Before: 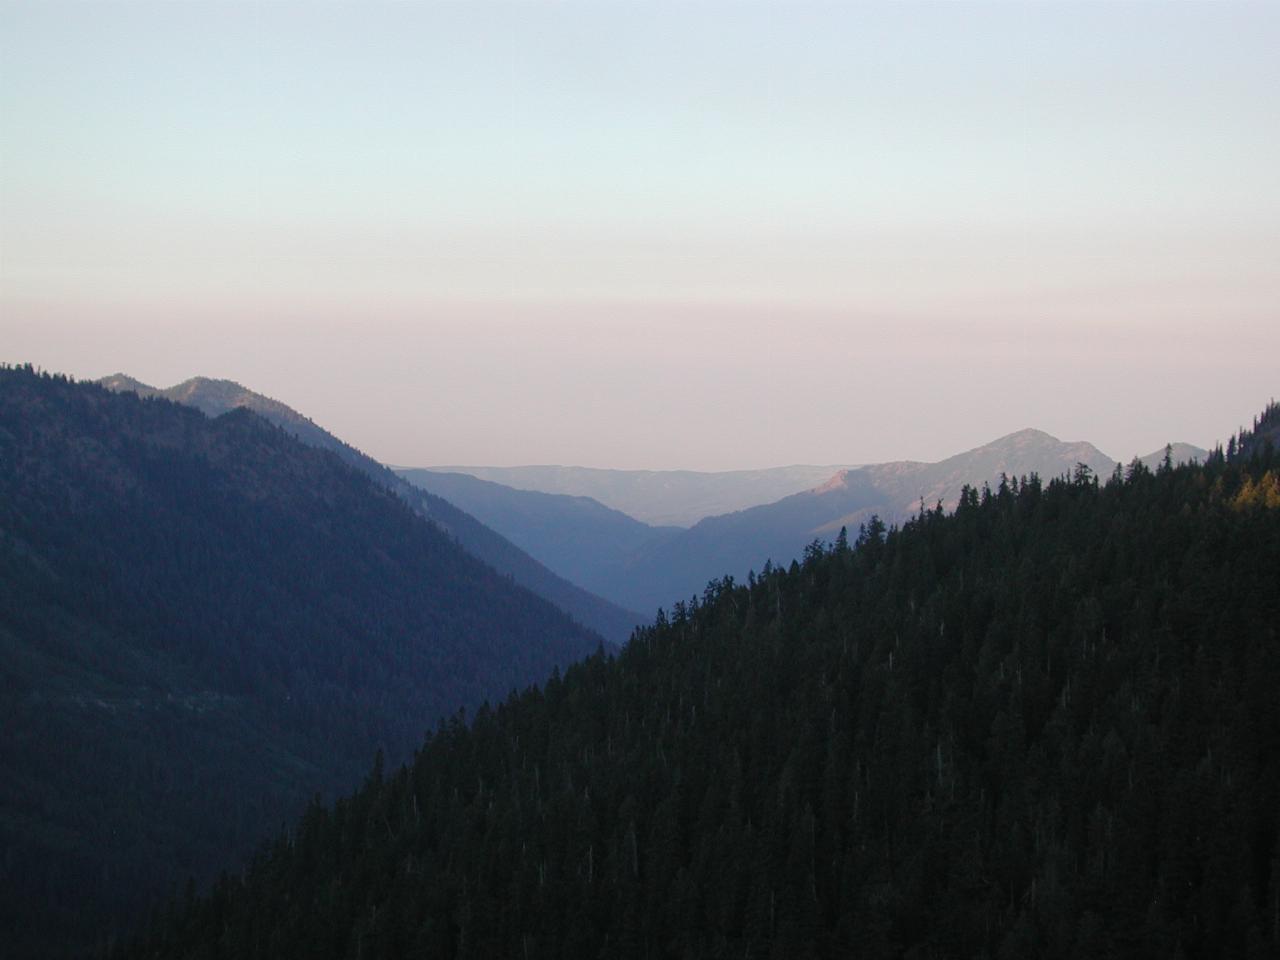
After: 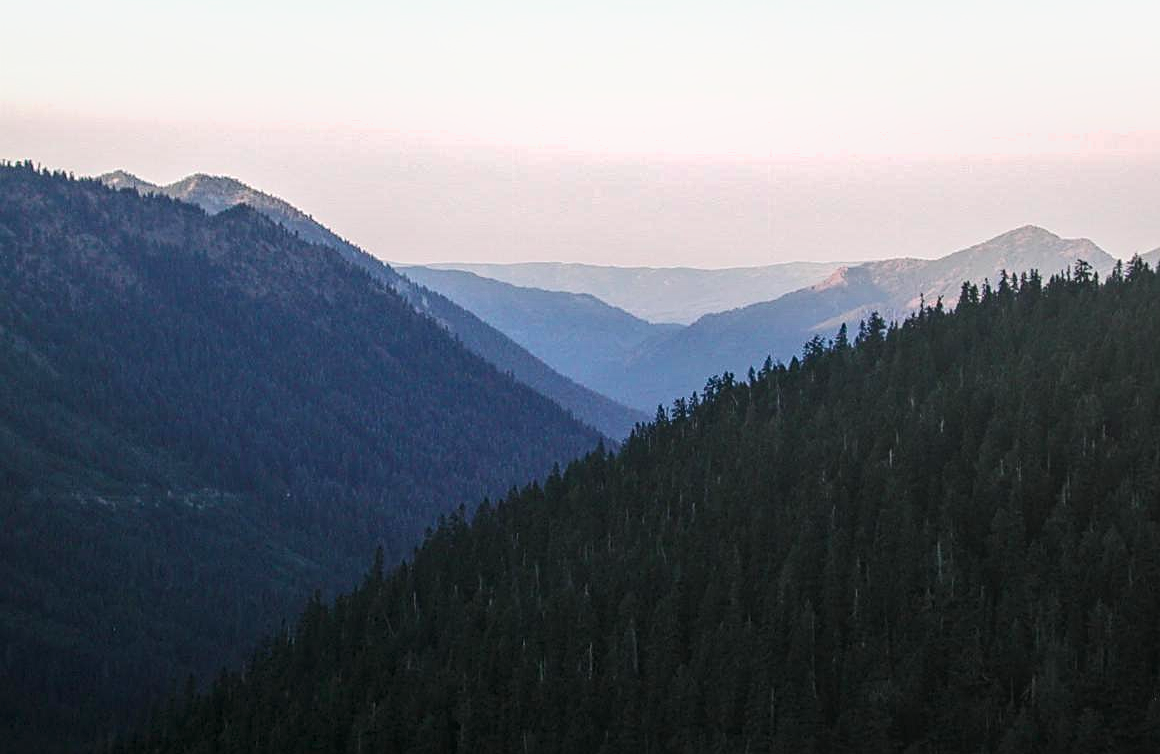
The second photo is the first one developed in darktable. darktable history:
tone curve: curves: ch0 [(0, 0) (0.055, 0.031) (0.282, 0.215) (0.729, 0.785) (1, 1)], color space Lab, independent channels, preserve colors none
crop: top 21.146%, right 9.365%, bottom 0.287%
tone equalizer: edges refinement/feathering 500, mask exposure compensation -1.57 EV, preserve details no
local contrast: highlights 3%, shadows 5%, detail 133%
exposure: black level correction 0, exposure 0.702 EV, compensate highlight preservation false
sharpen: on, module defaults
shadows and highlights: shadows 30.65, highlights -62.48, soften with gaussian
levels: black 0.063%
